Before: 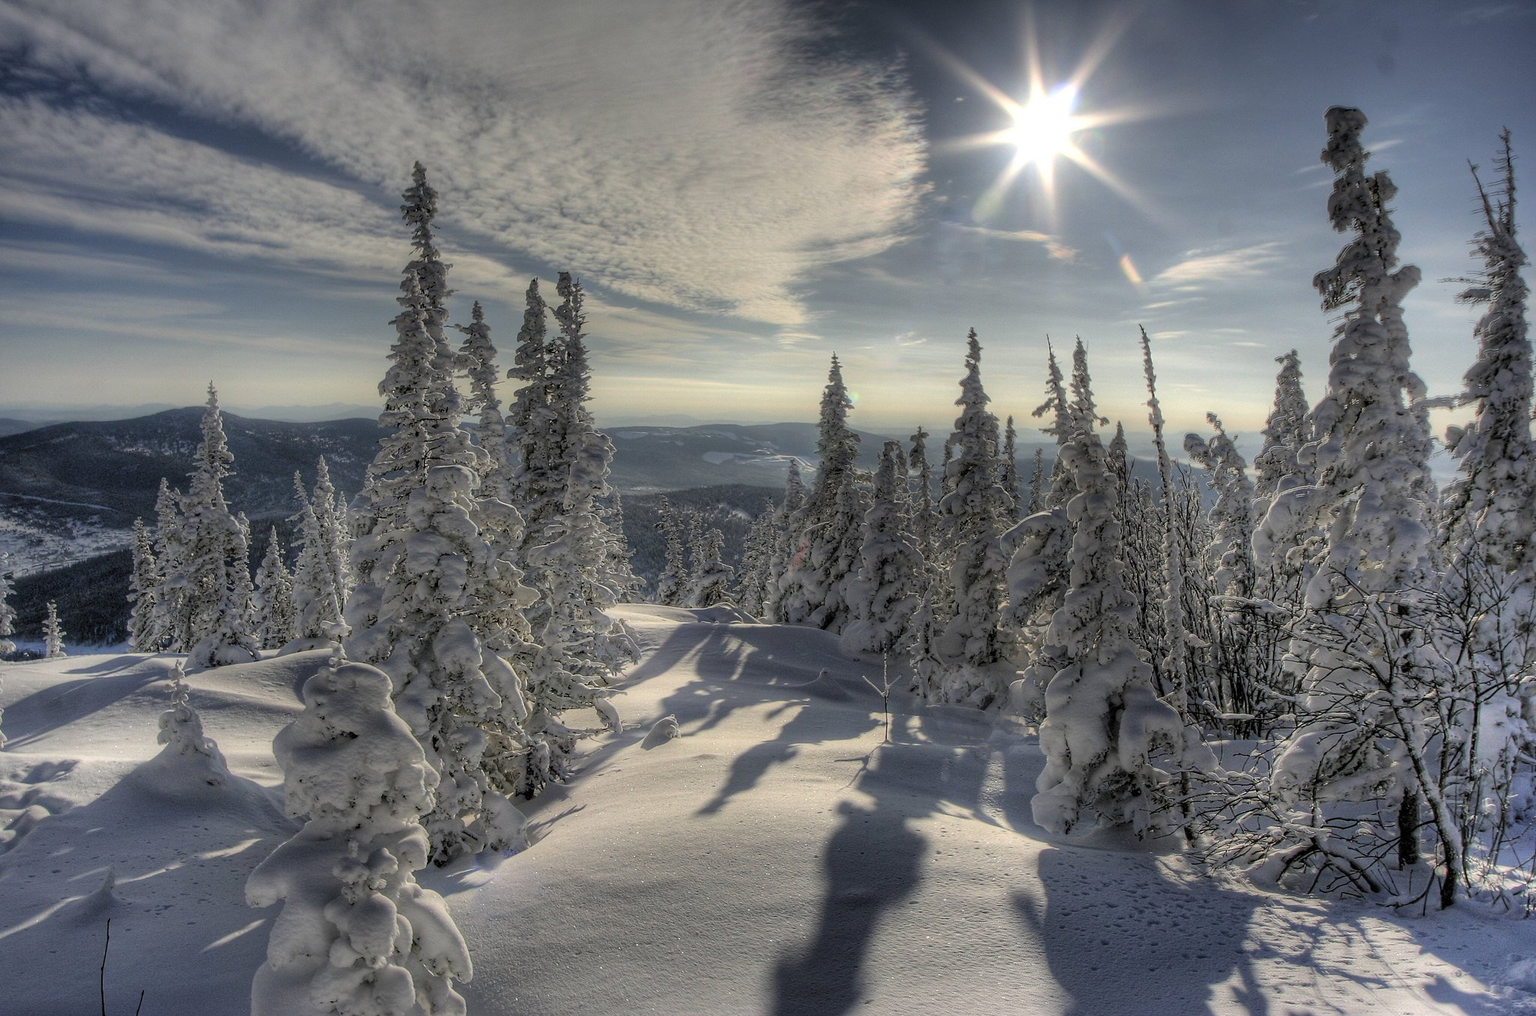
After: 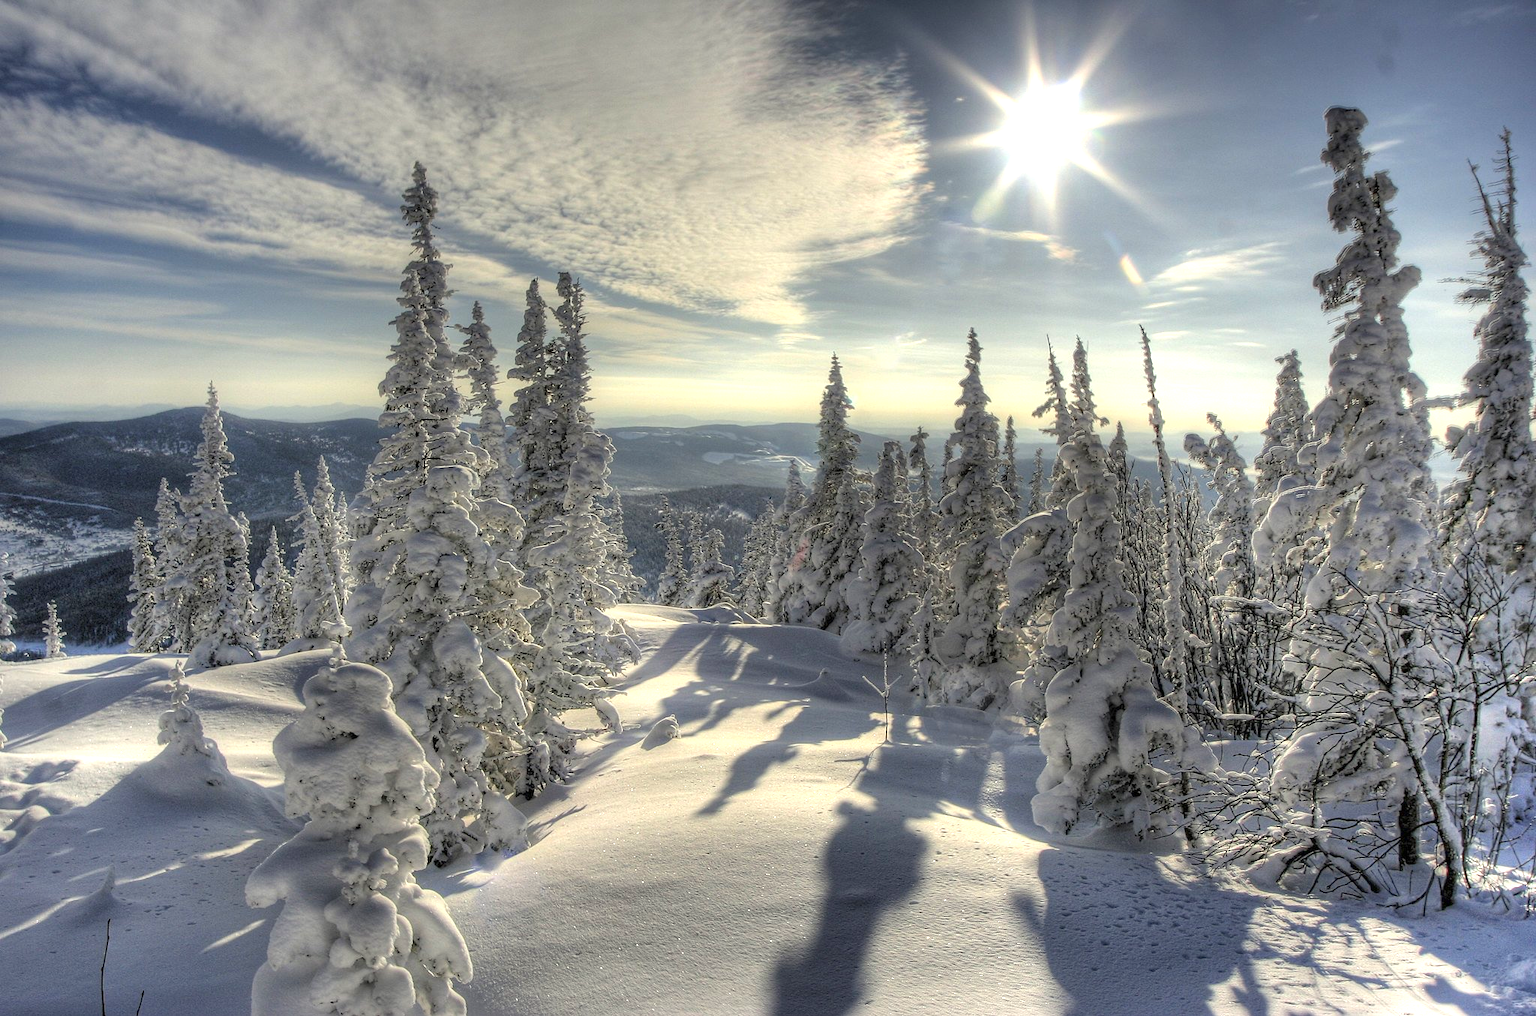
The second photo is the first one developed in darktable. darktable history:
color balance rgb: highlights gain › luminance 7.512%, highlights gain › chroma 1.982%, highlights gain › hue 92.89°, perceptual saturation grading › global saturation 0.951%, perceptual brilliance grading › global brilliance 24.264%, contrast -10.285%
exposure: compensate highlight preservation false
